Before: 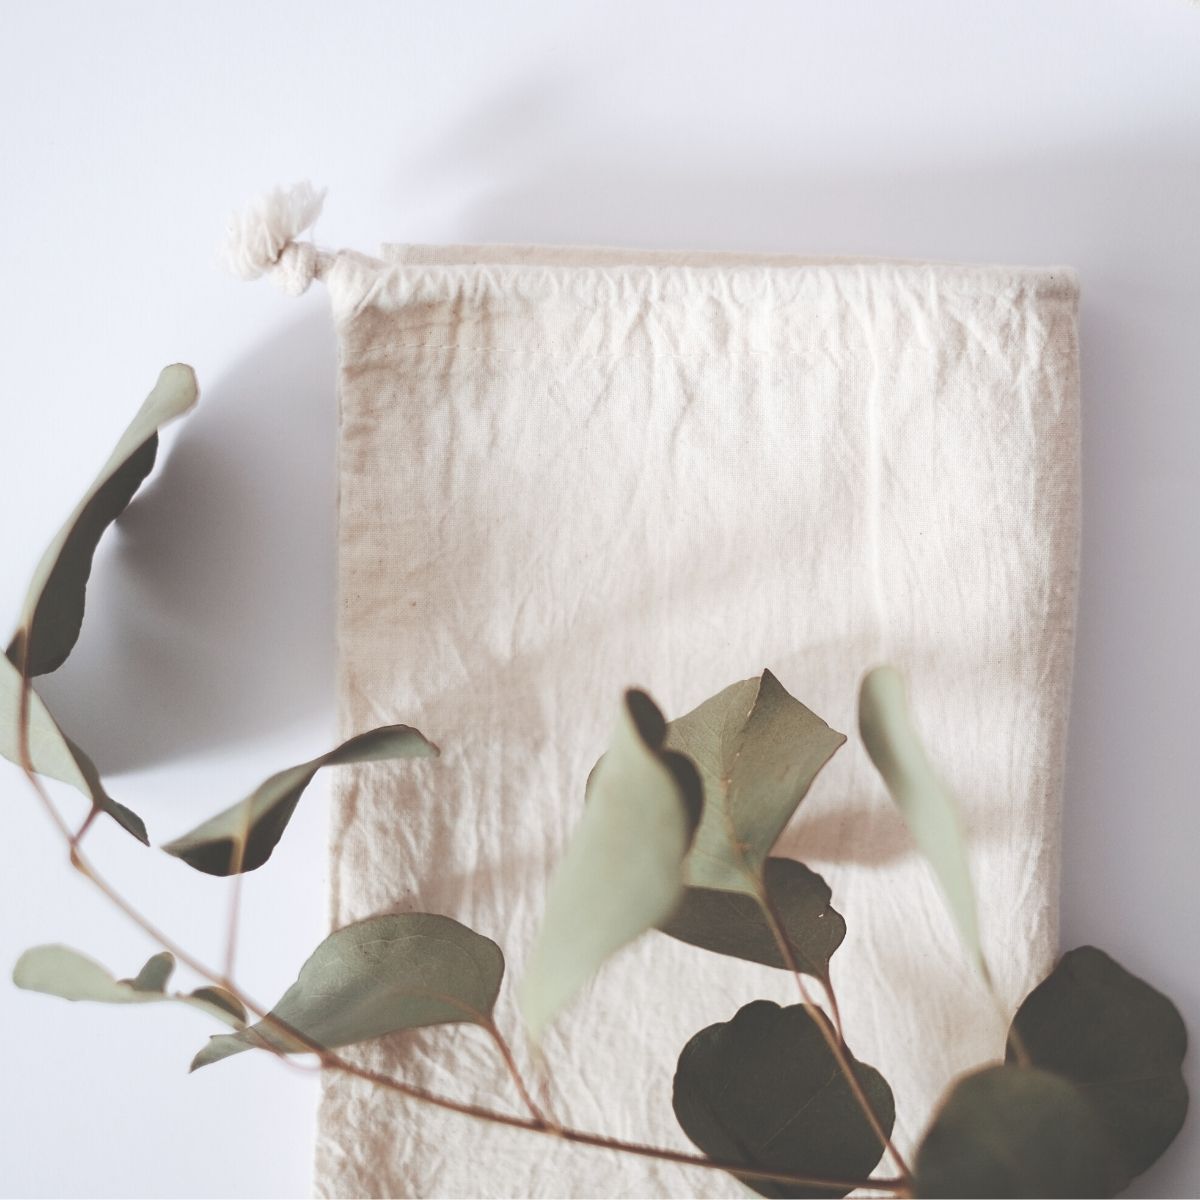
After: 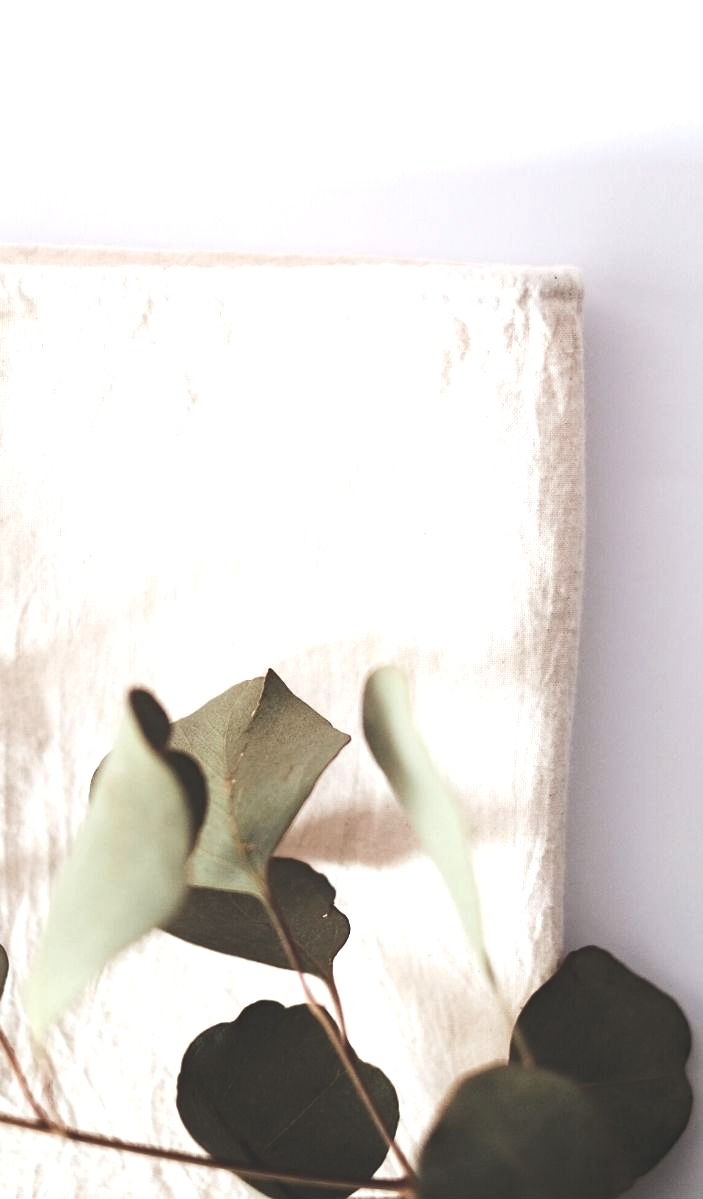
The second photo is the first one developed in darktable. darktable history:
tone equalizer: -8 EV -0.75 EV, -7 EV -0.7 EV, -6 EV -0.6 EV, -5 EV -0.4 EV, -3 EV 0.4 EV, -2 EV 0.6 EV, -1 EV 0.7 EV, +0 EV 0.75 EV, edges refinement/feathering 500, mask exposure compensation -1.57 EV, preserve details no
haze removal: compatibility mode true, adaptive false
crop: left 41.402%
